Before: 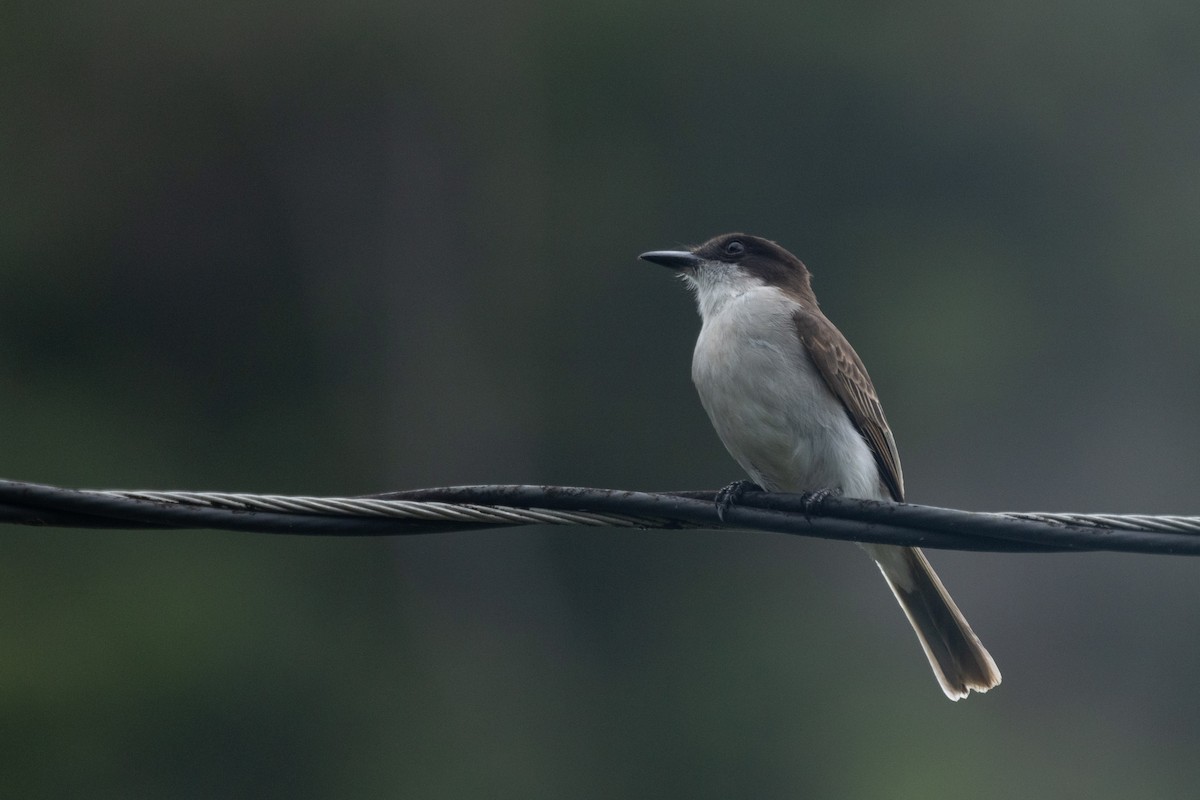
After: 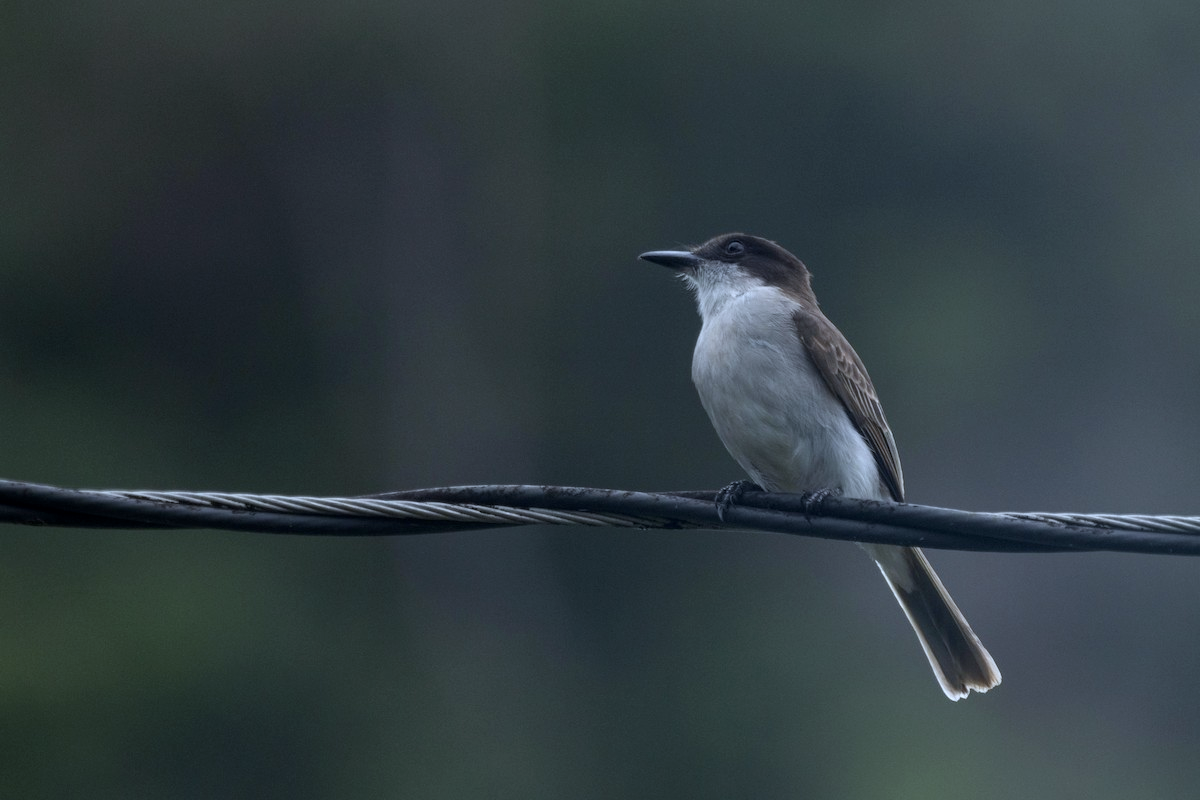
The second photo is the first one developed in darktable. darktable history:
white balance: red 0.931, blue 1.11
local contrast: highlights 100%, shadows 100%, detail 120%, midtone range 0.2
